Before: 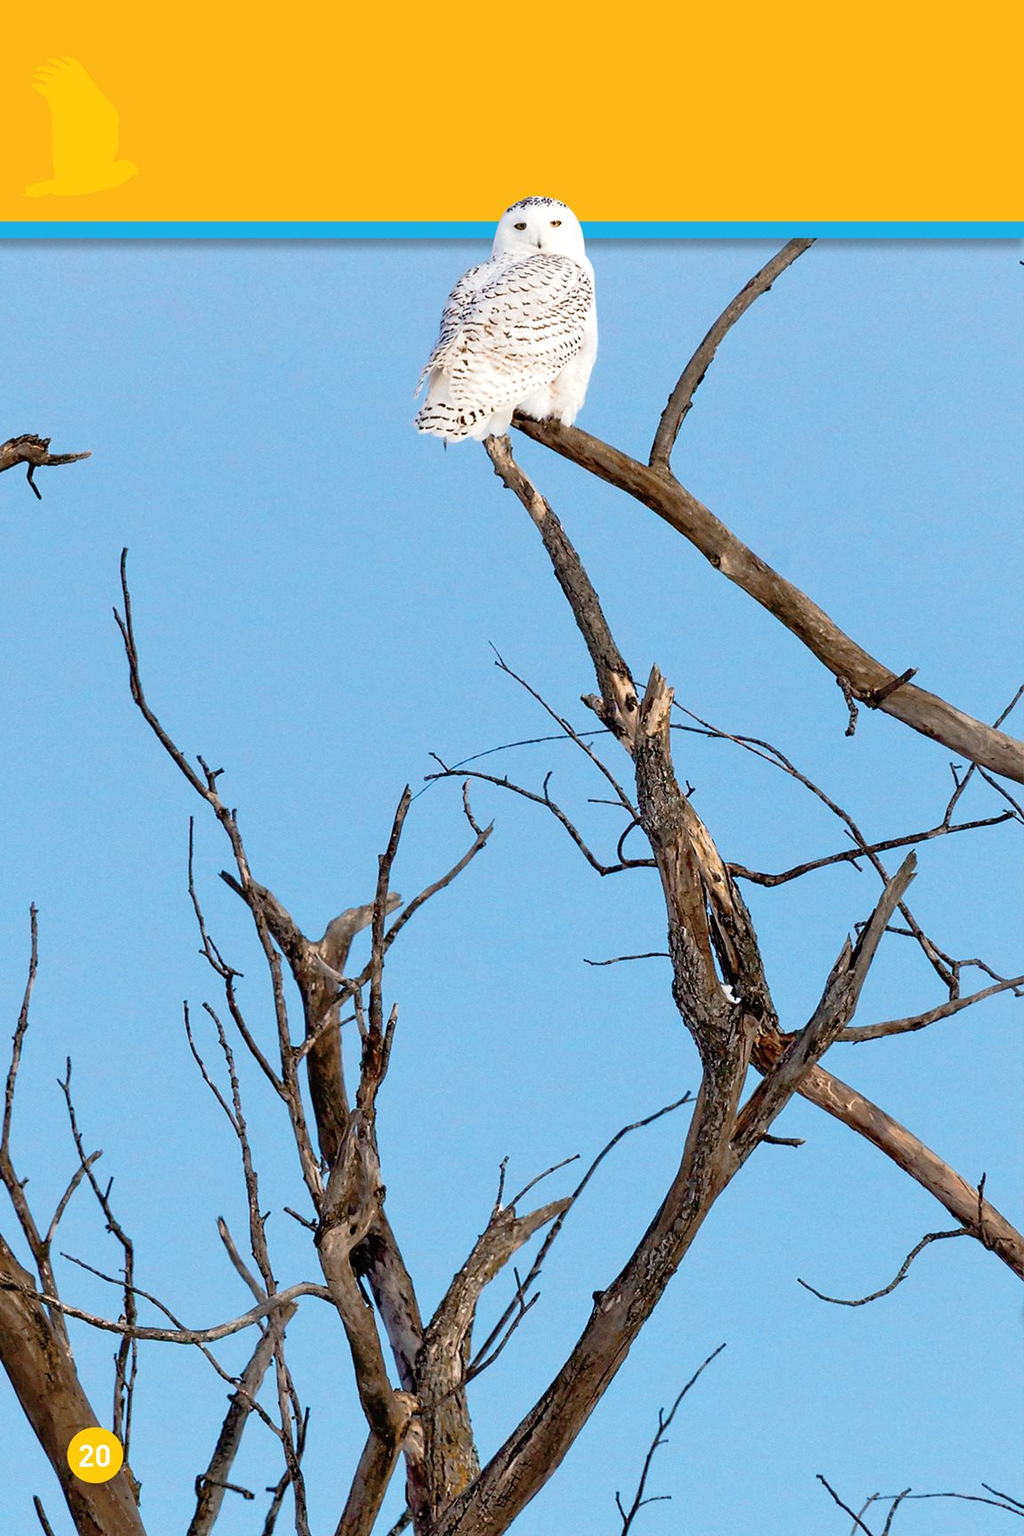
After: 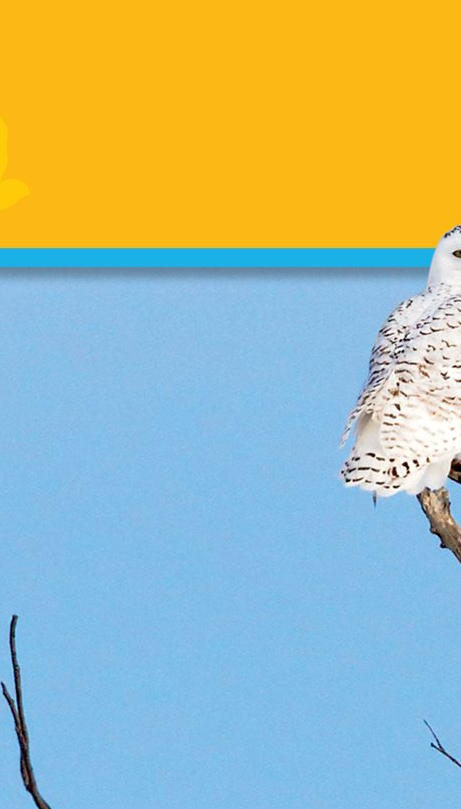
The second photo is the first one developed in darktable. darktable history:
crop and rotate: left 10.956%, top 0.07%, right 48.989%, bottom 53.081%
